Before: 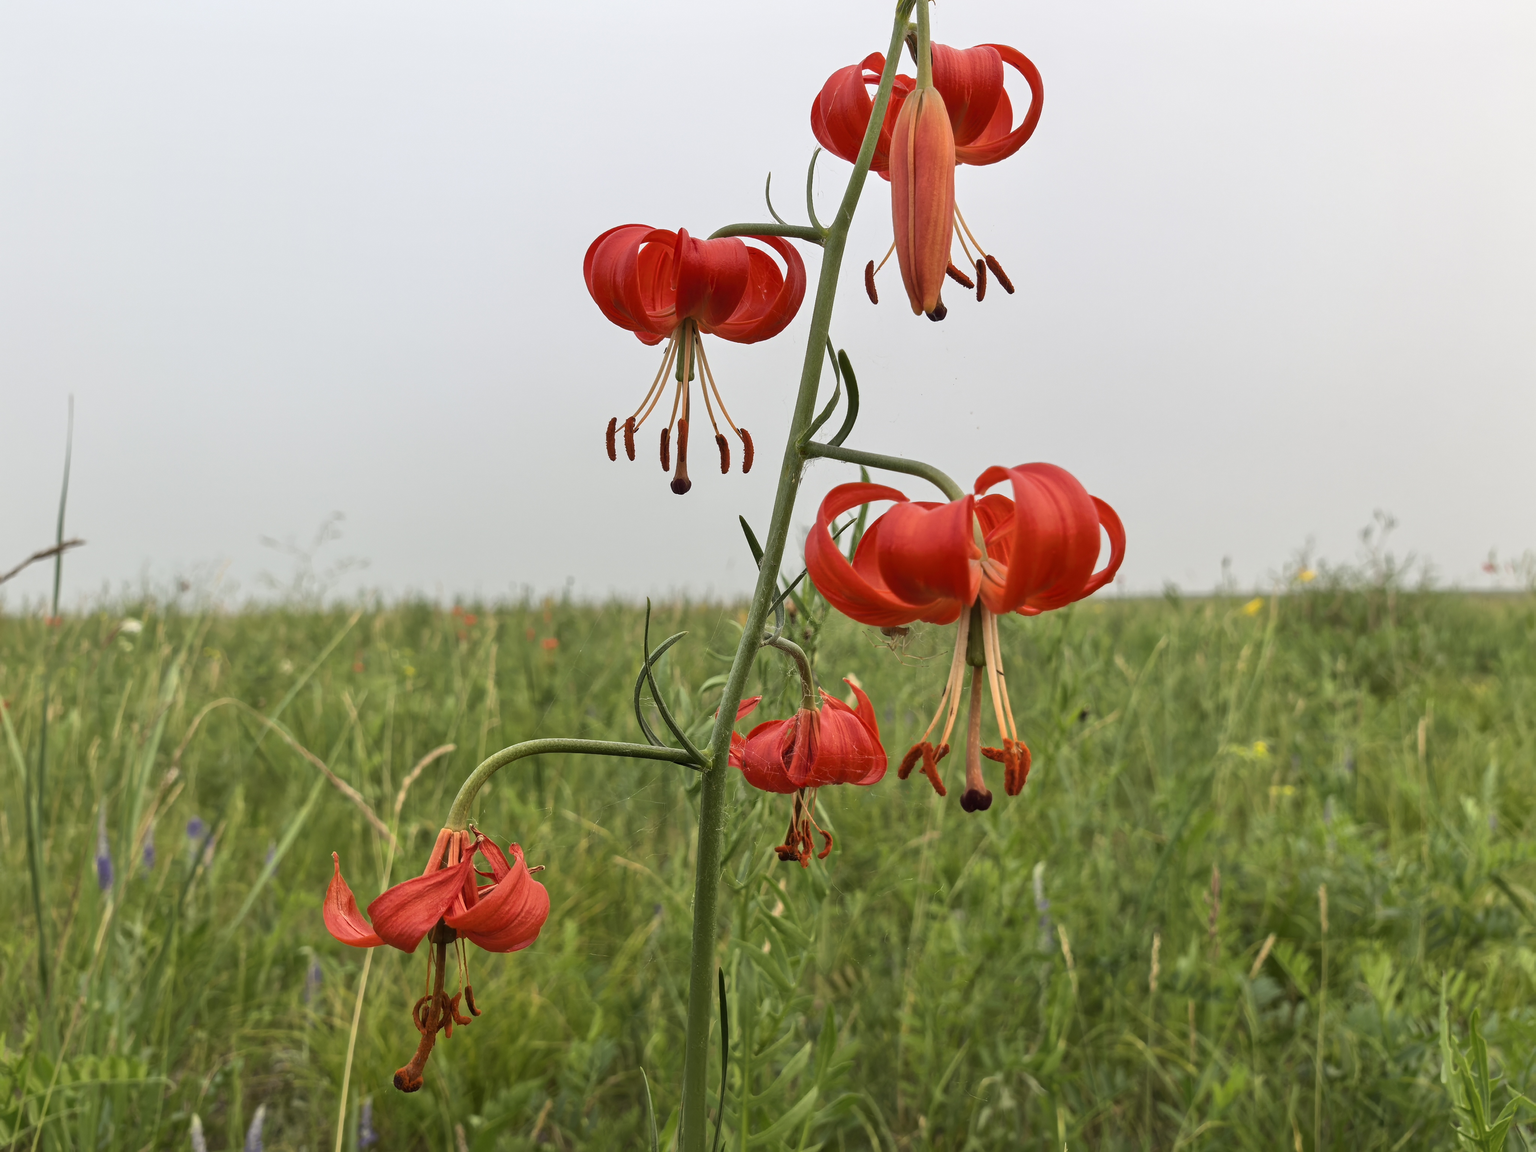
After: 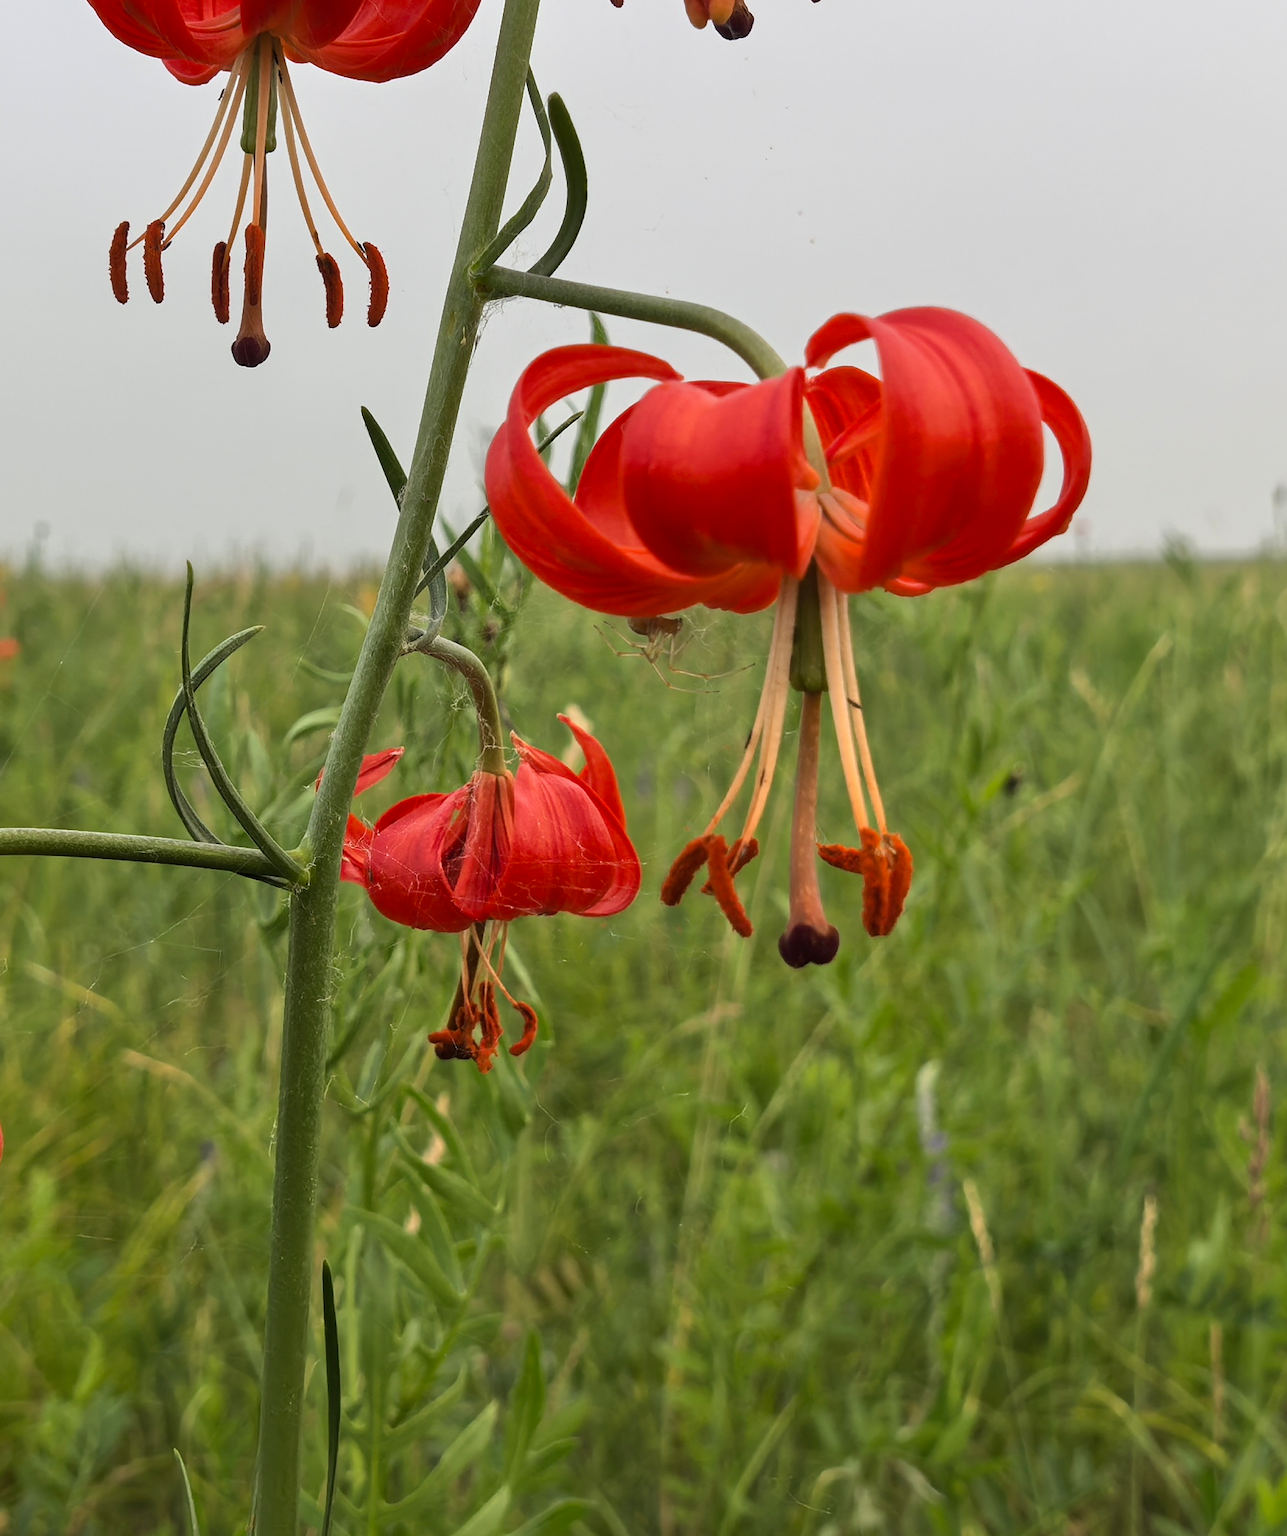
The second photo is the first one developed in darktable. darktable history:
crop: left 35.695%, top 26.081%, right 19.967%, bottom 3.375%
